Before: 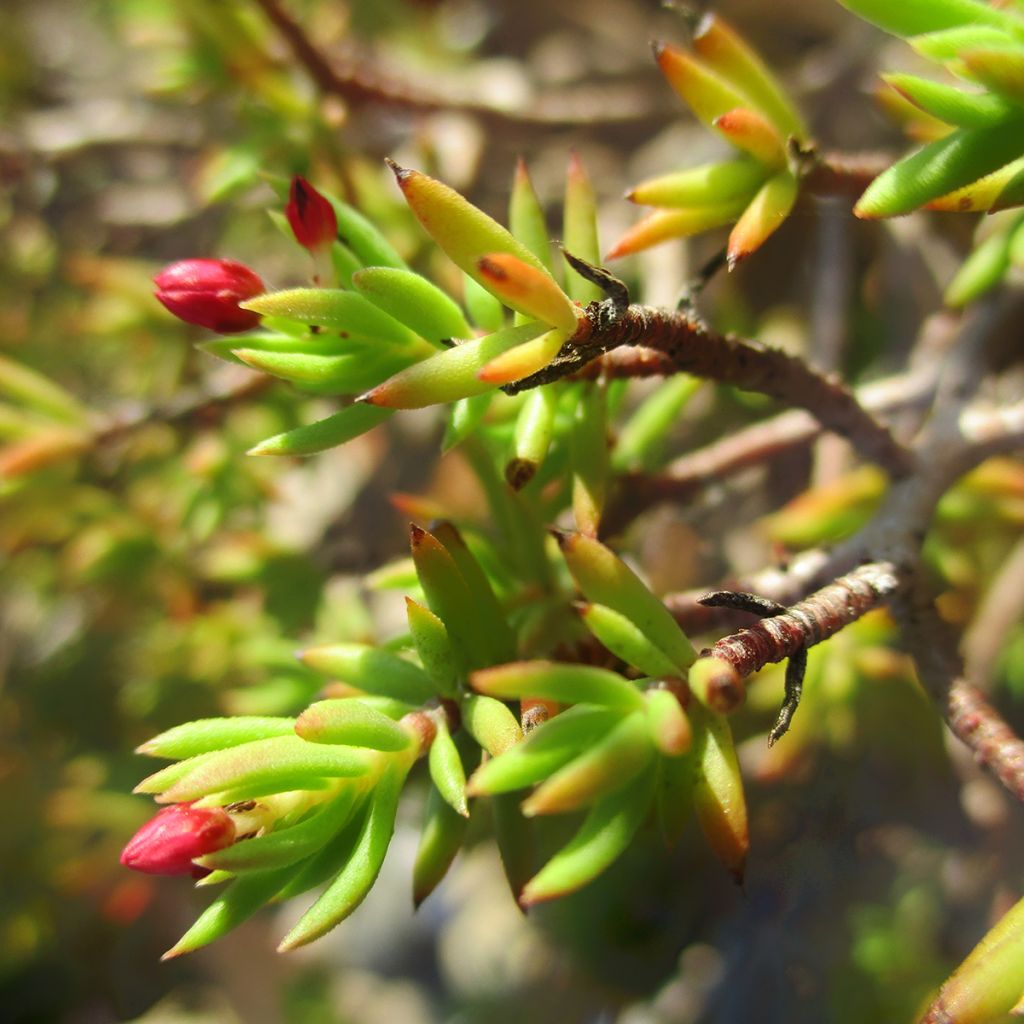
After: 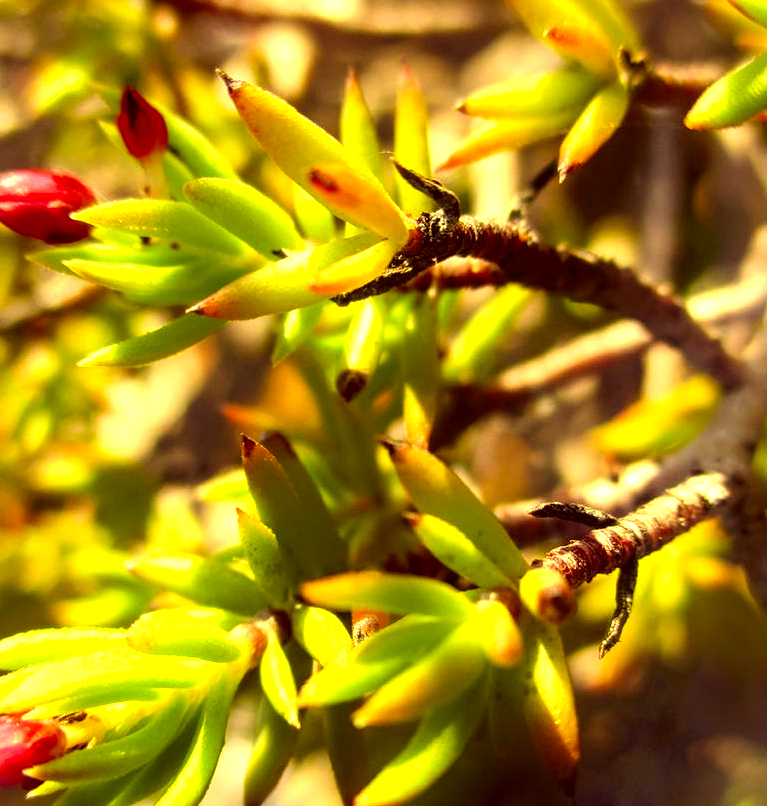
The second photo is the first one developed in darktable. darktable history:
color correction: highlights a* 9.62, highlights b* 39.28, shadows a* 15.05, shadows b* 3.31
crop: left 16.587%, top 8.741%, right 8.483%, bottom 12.46%
local contrast: detail 135%, midtone range 0.75
tone equalizer: -8 EV -0.715 EV, -7 EV -0.697 EV, -6 EV -0.601 EV, -5 EV -0.364 EV, -3 EV 0.385 EV, -2 EV 0.6 EV, -1 EV 0.697 EV, +0 EV 0.769 EV, mask exposure compensation -0.486 EV
